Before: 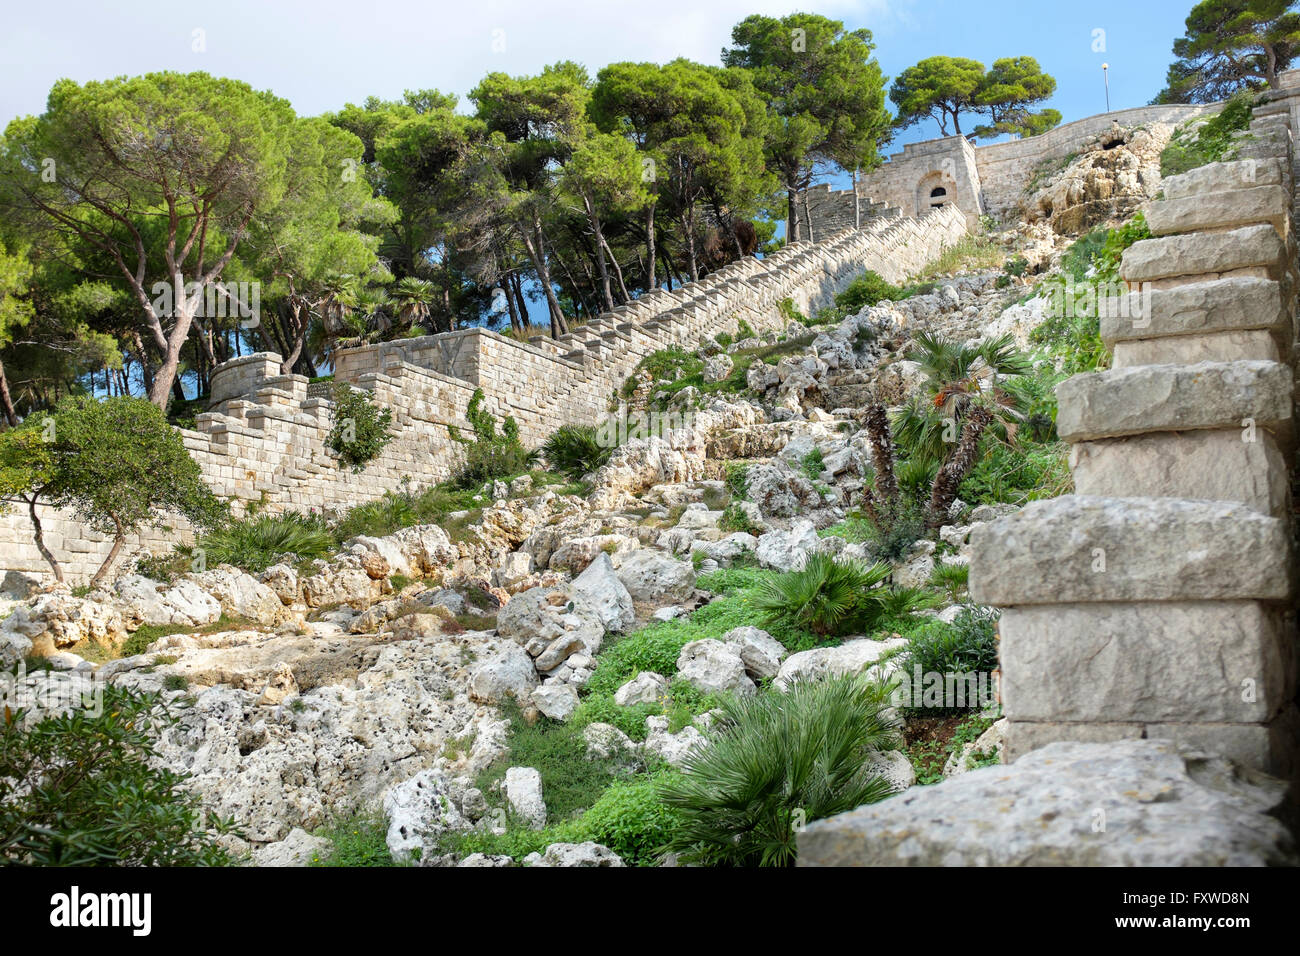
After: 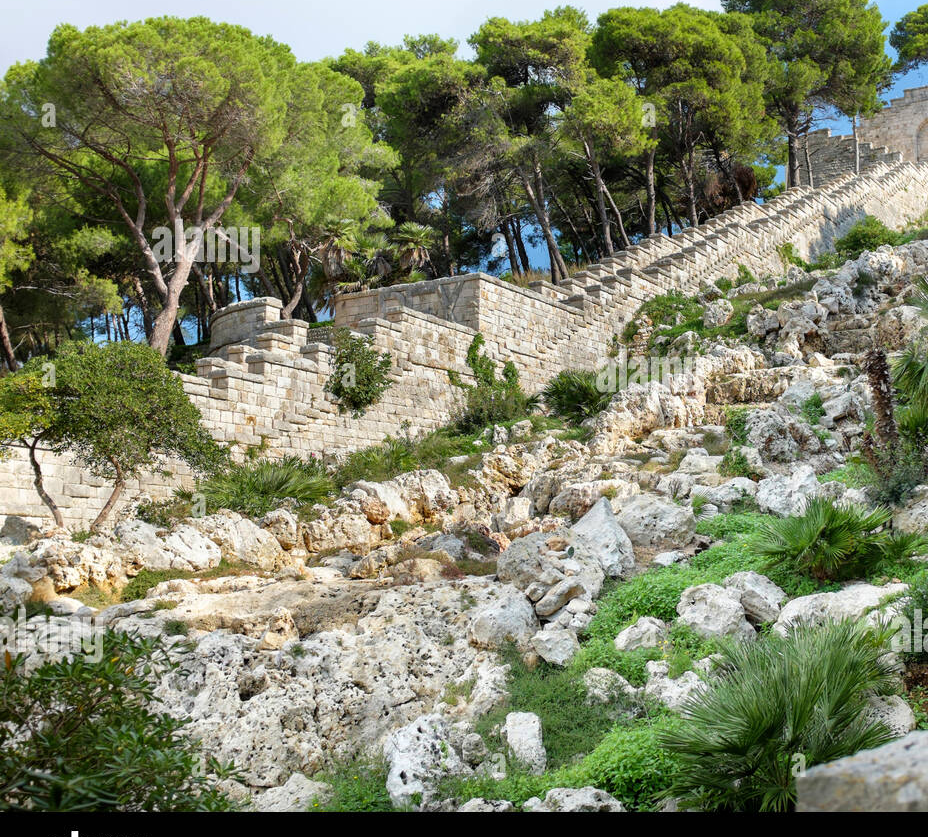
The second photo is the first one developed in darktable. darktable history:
crop: top 5.803%, right 27.864%, bottom 5.804%
base curve: preserve colors none
